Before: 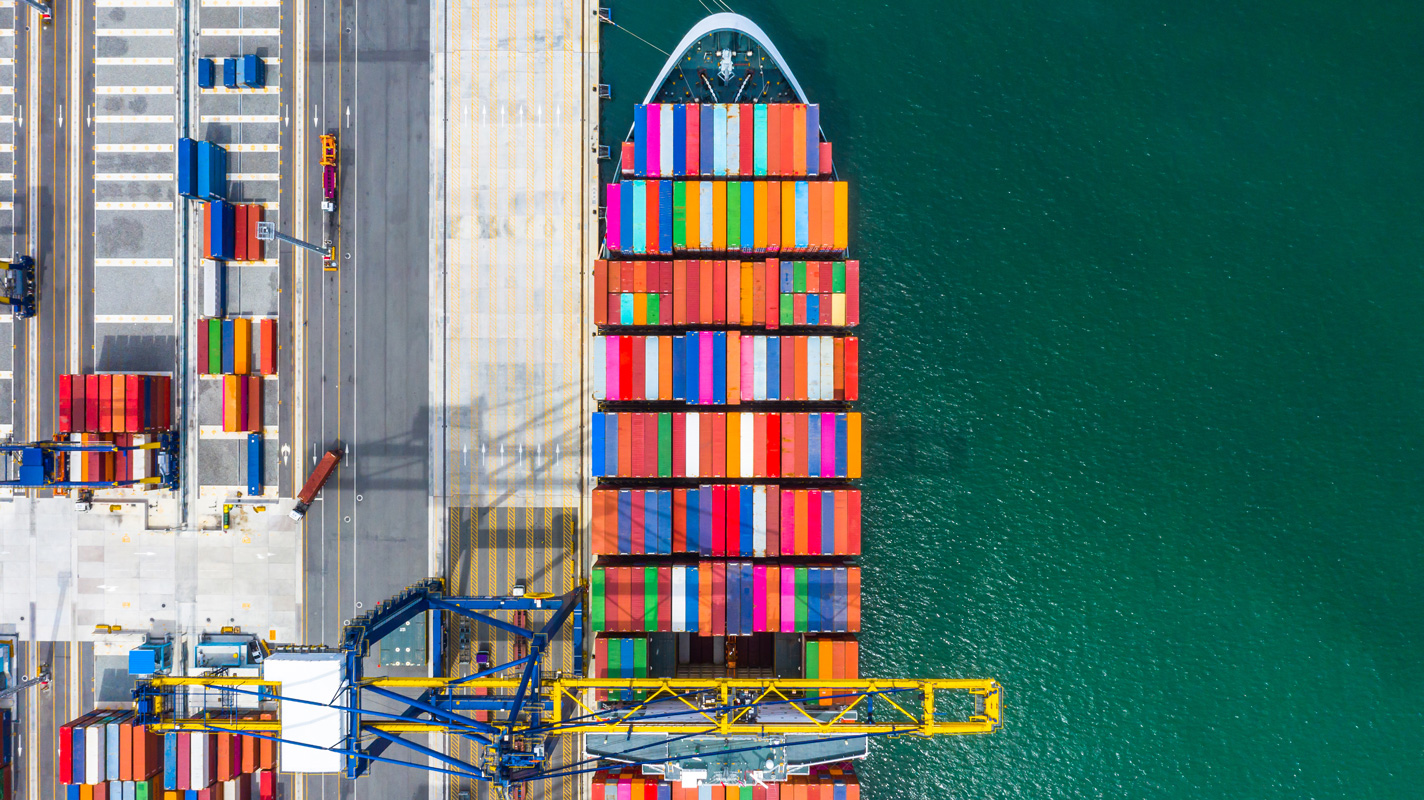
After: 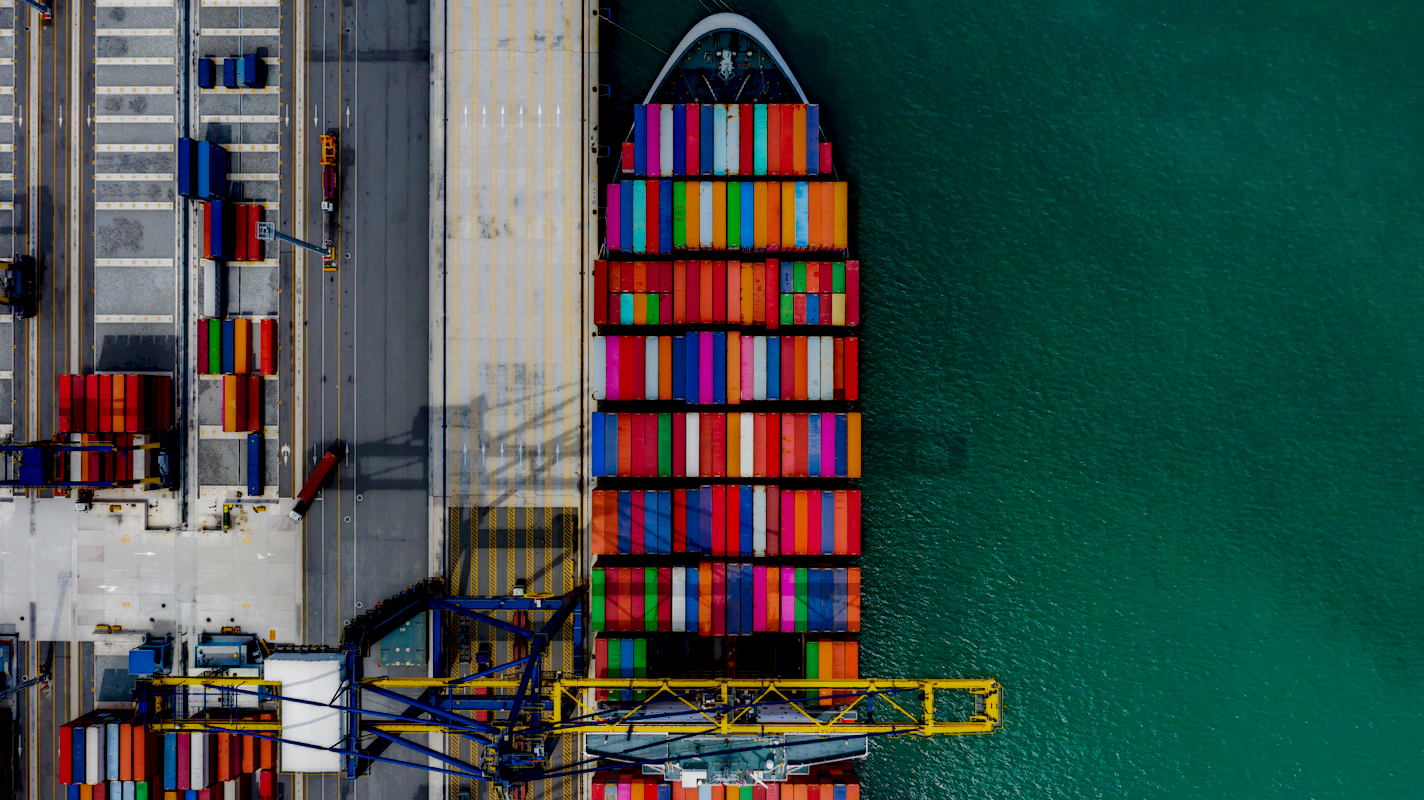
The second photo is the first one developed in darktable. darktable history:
local contrast: highlights 4%, shadows 230%, detail 164%, midtone range 0.008
